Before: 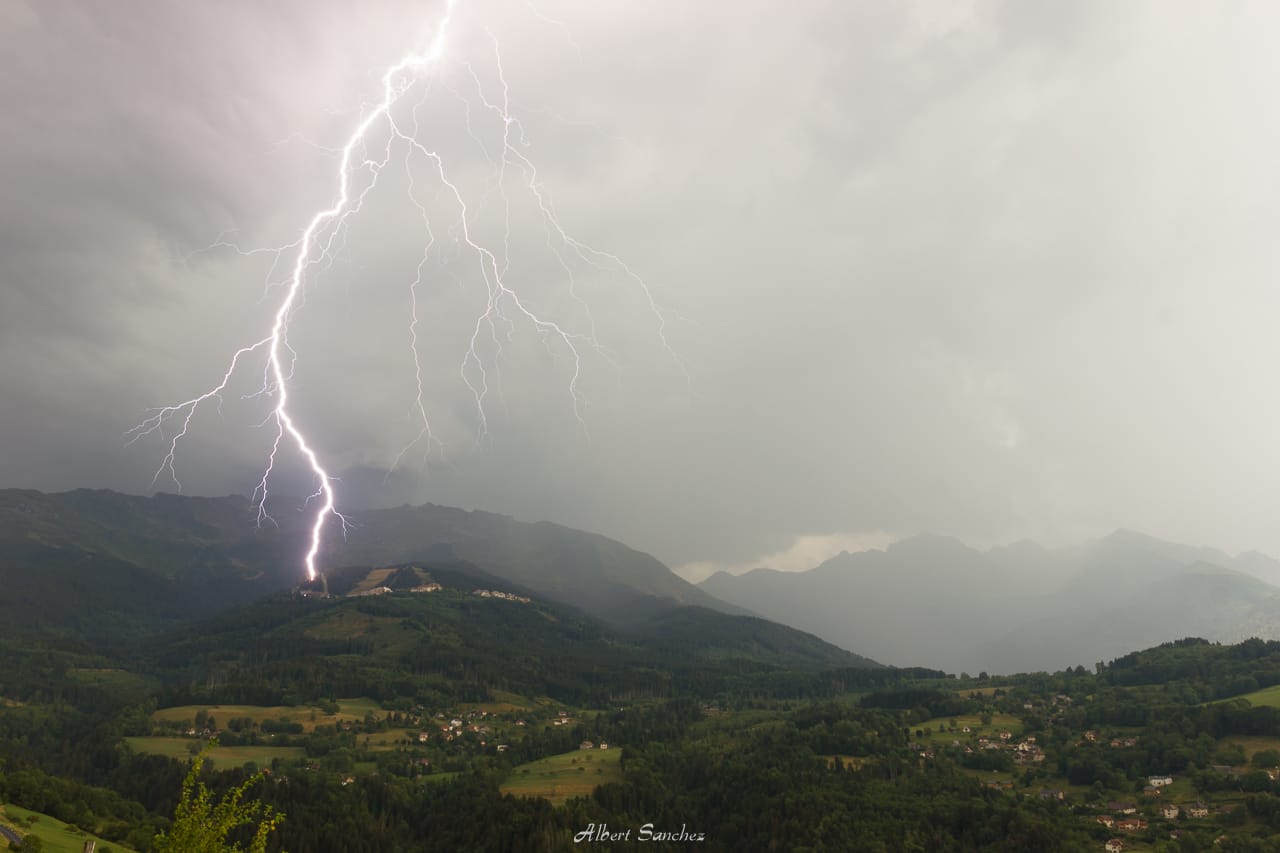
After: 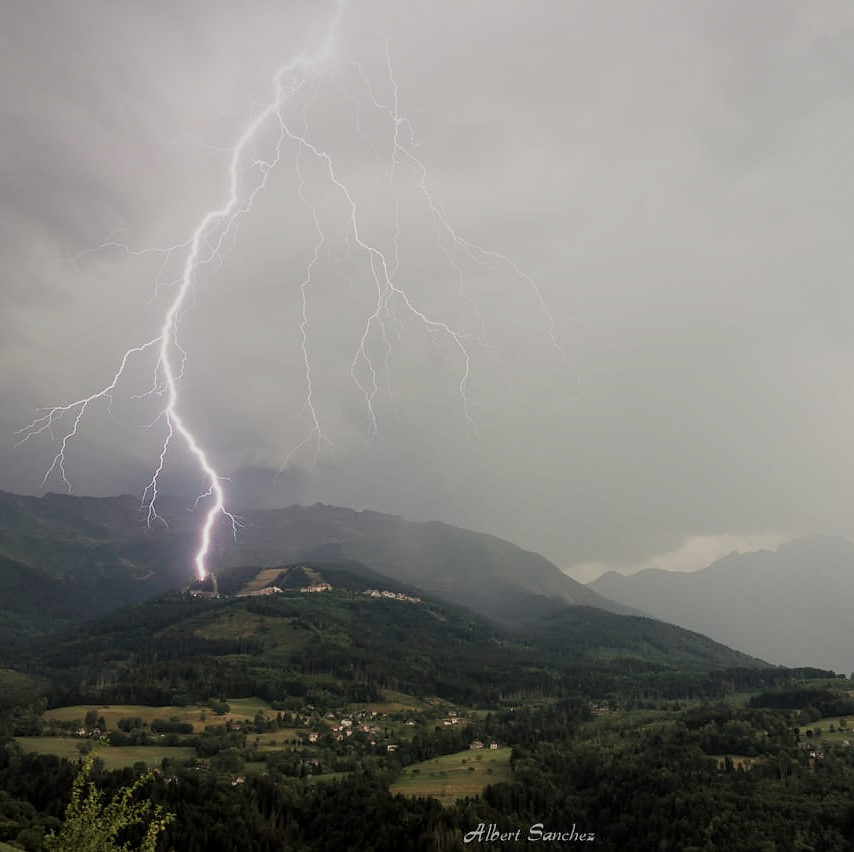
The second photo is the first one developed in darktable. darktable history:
crop and rotate: left 8.651%, right 24.586%
filmic rgb: black relative exposure -7.49 EV, white relative exposure 4.82 EV, hardness 3.4
local contrast: on, module defaults
sharpen: radius 0.998, threshold 0.974
vignetting: fall-off start 98.38%, fall-off radius 100.1%, brightness -0.181, saturation -0.294, width/height ratio 1.427, unbound false
